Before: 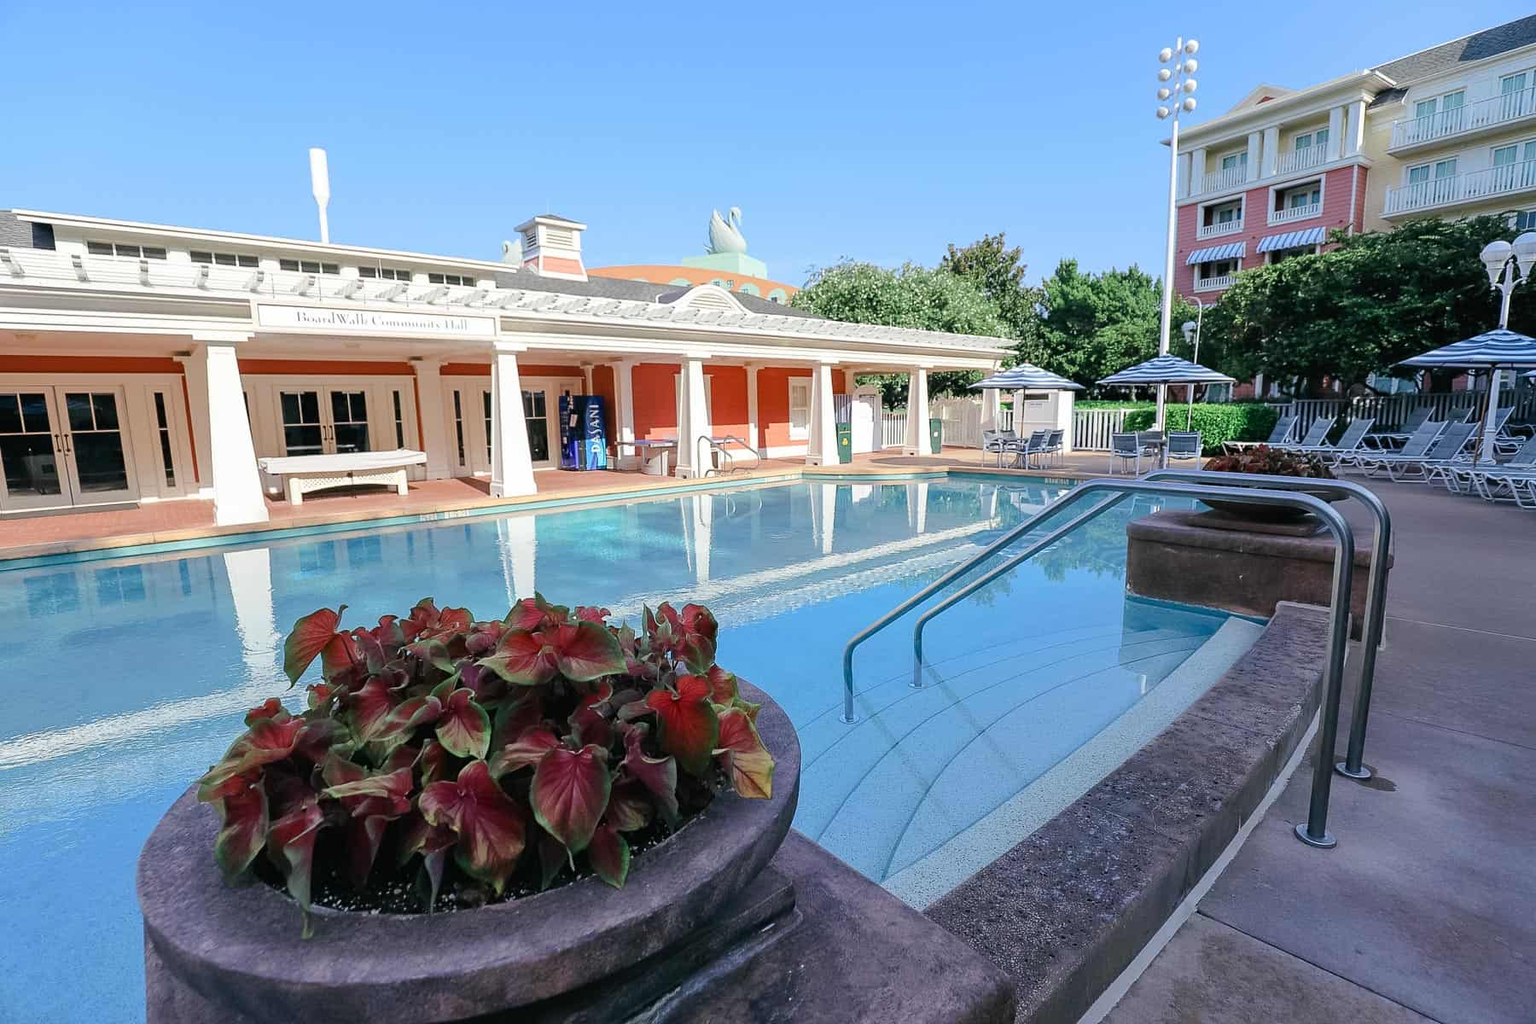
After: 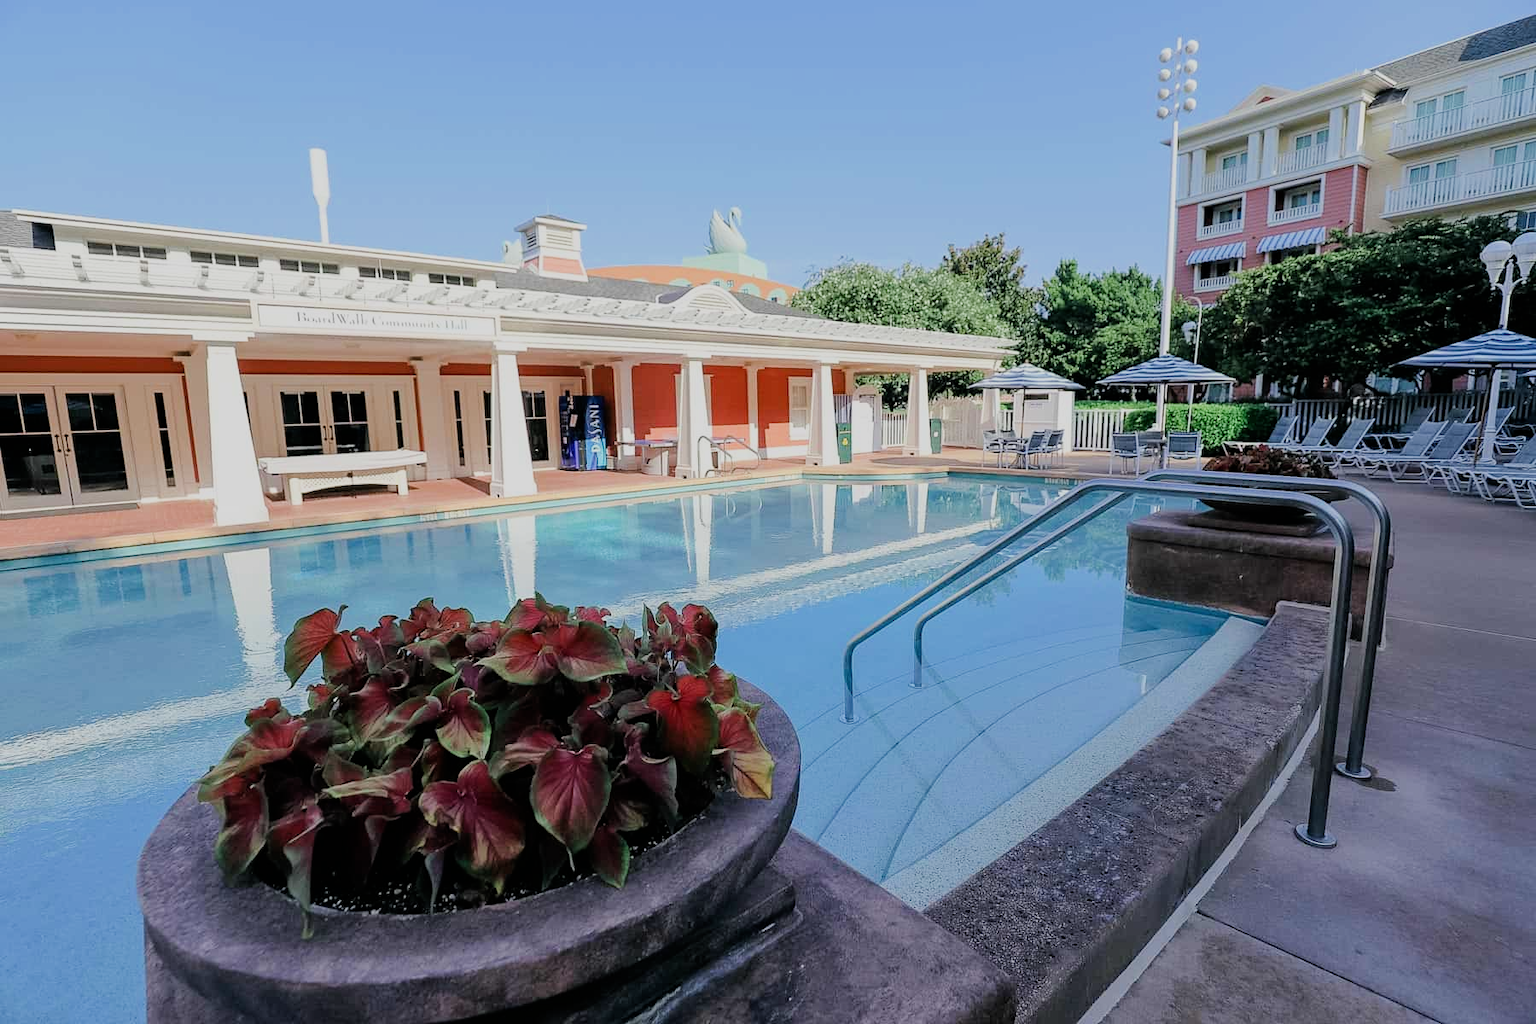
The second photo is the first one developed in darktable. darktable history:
filmic rgb: black relative exposure -7.65 EV, white relative exposure 4.56 EV, threshold 3.04 EV, hardness 3.61, contrast 1.056, iterations of high-quality reconstruction 0, enable highlight reconstruction true
